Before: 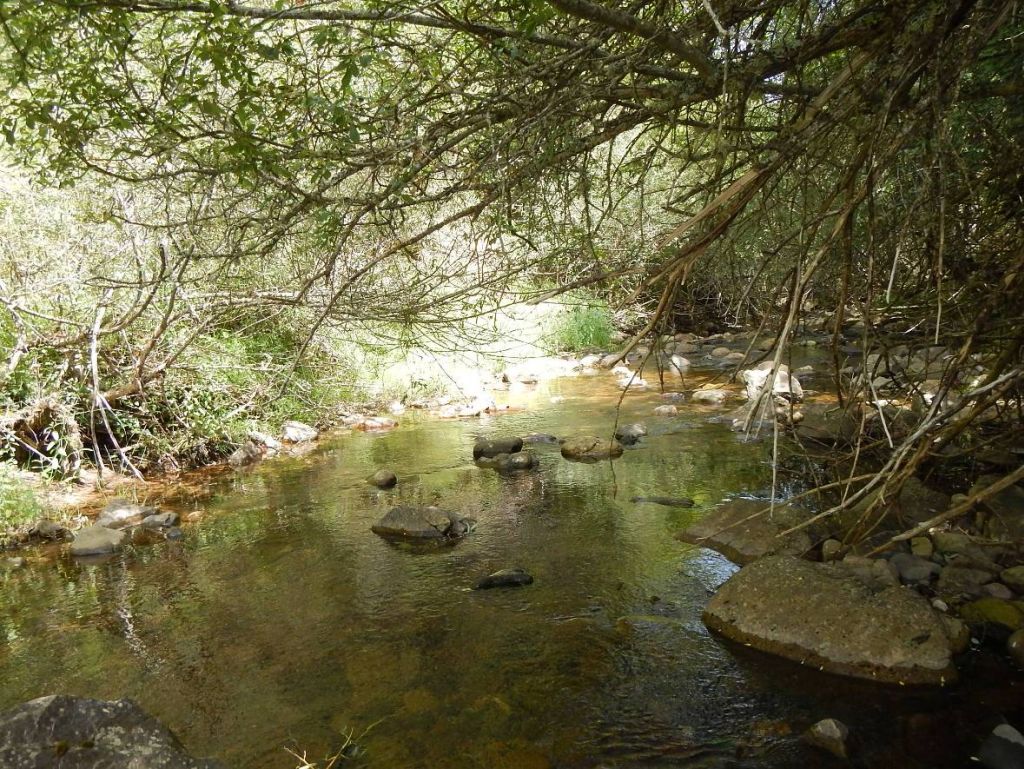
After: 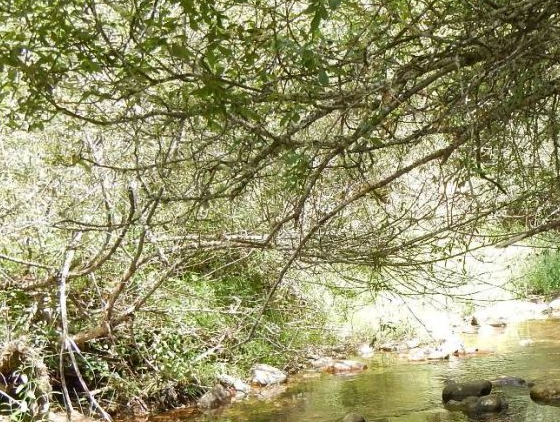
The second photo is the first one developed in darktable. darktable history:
crop and rotate: left 3.047%, top 7.509%, right 42.236%, bottom 37.598%
shadows and highlights: low approximation 0.01, soften with gaussian
